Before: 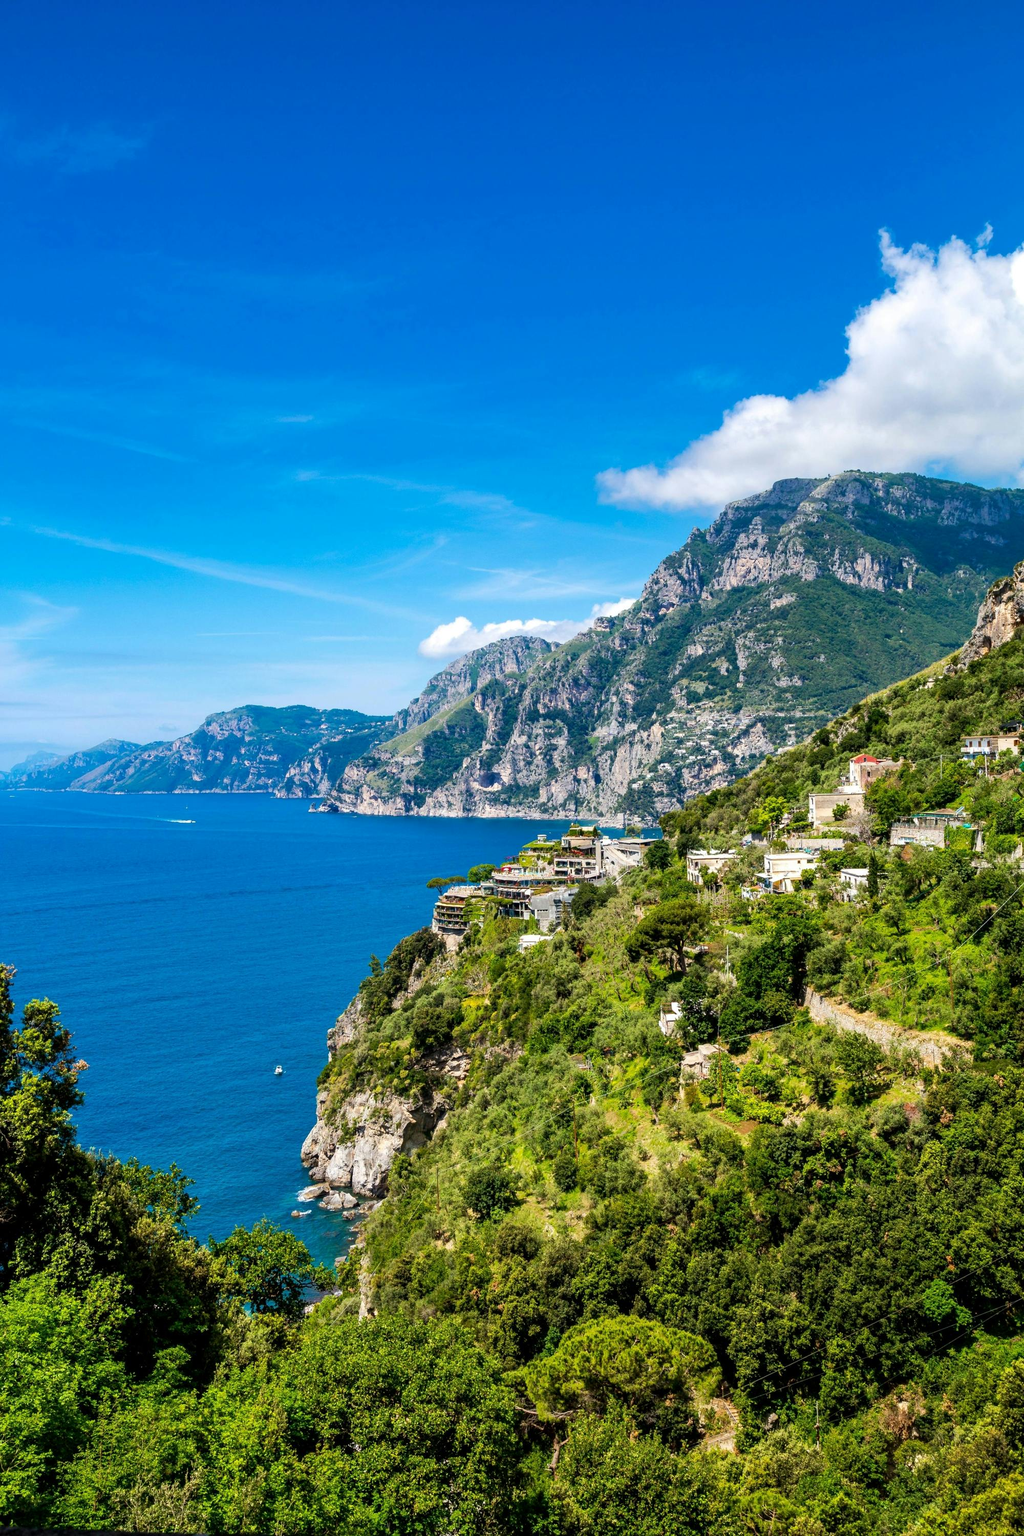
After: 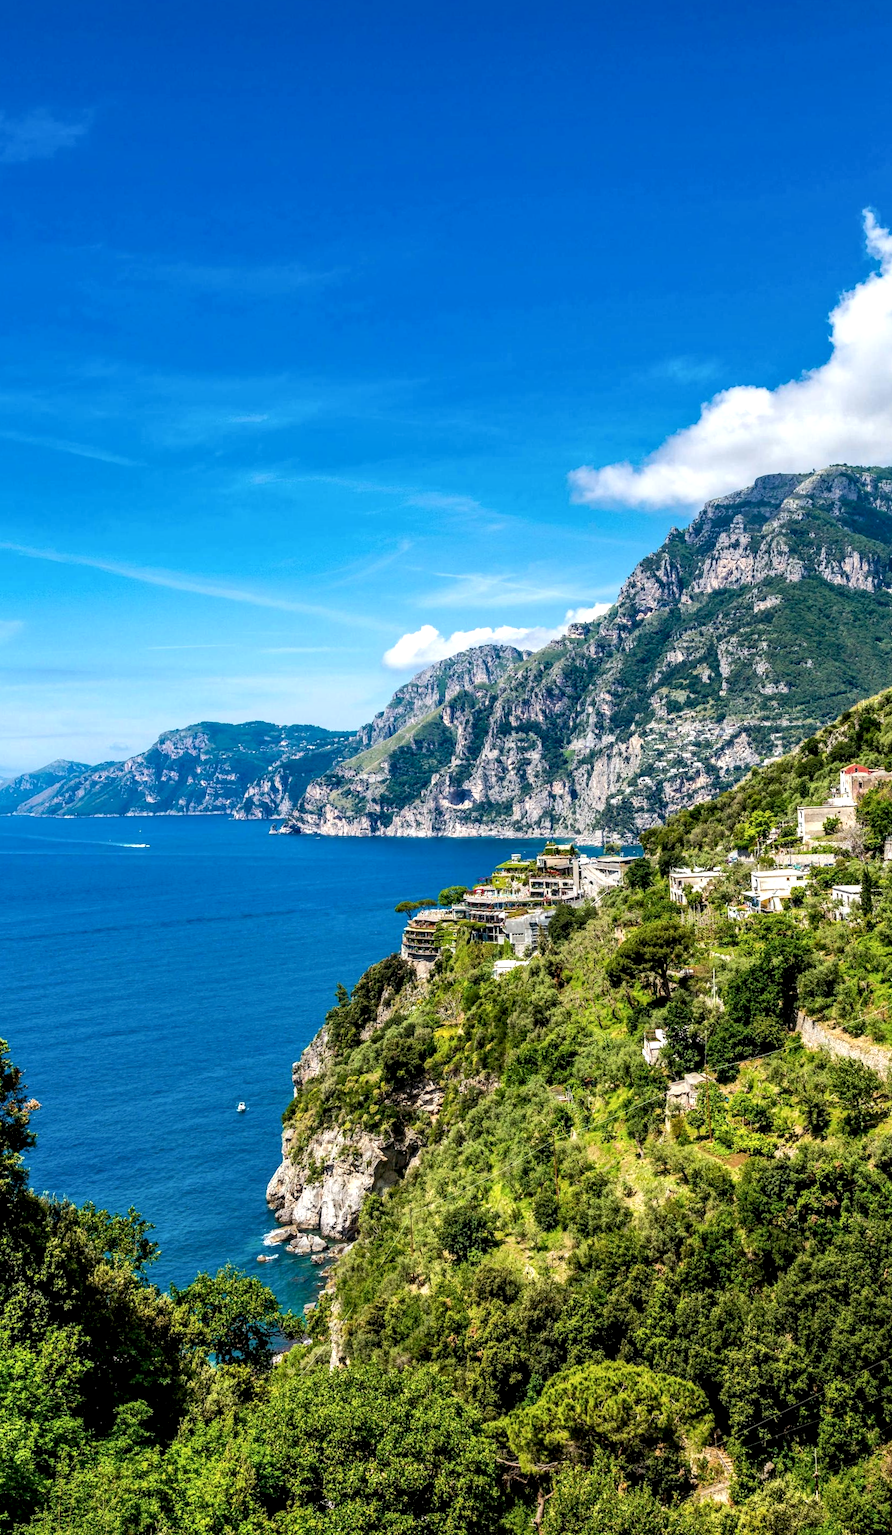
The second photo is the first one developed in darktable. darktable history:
crop and rotate: angle 0.83°, left 4.43%, top 0.677%, right 11.24%, bottom 2.635%
local contrast: highlights 58%, detail 145%
